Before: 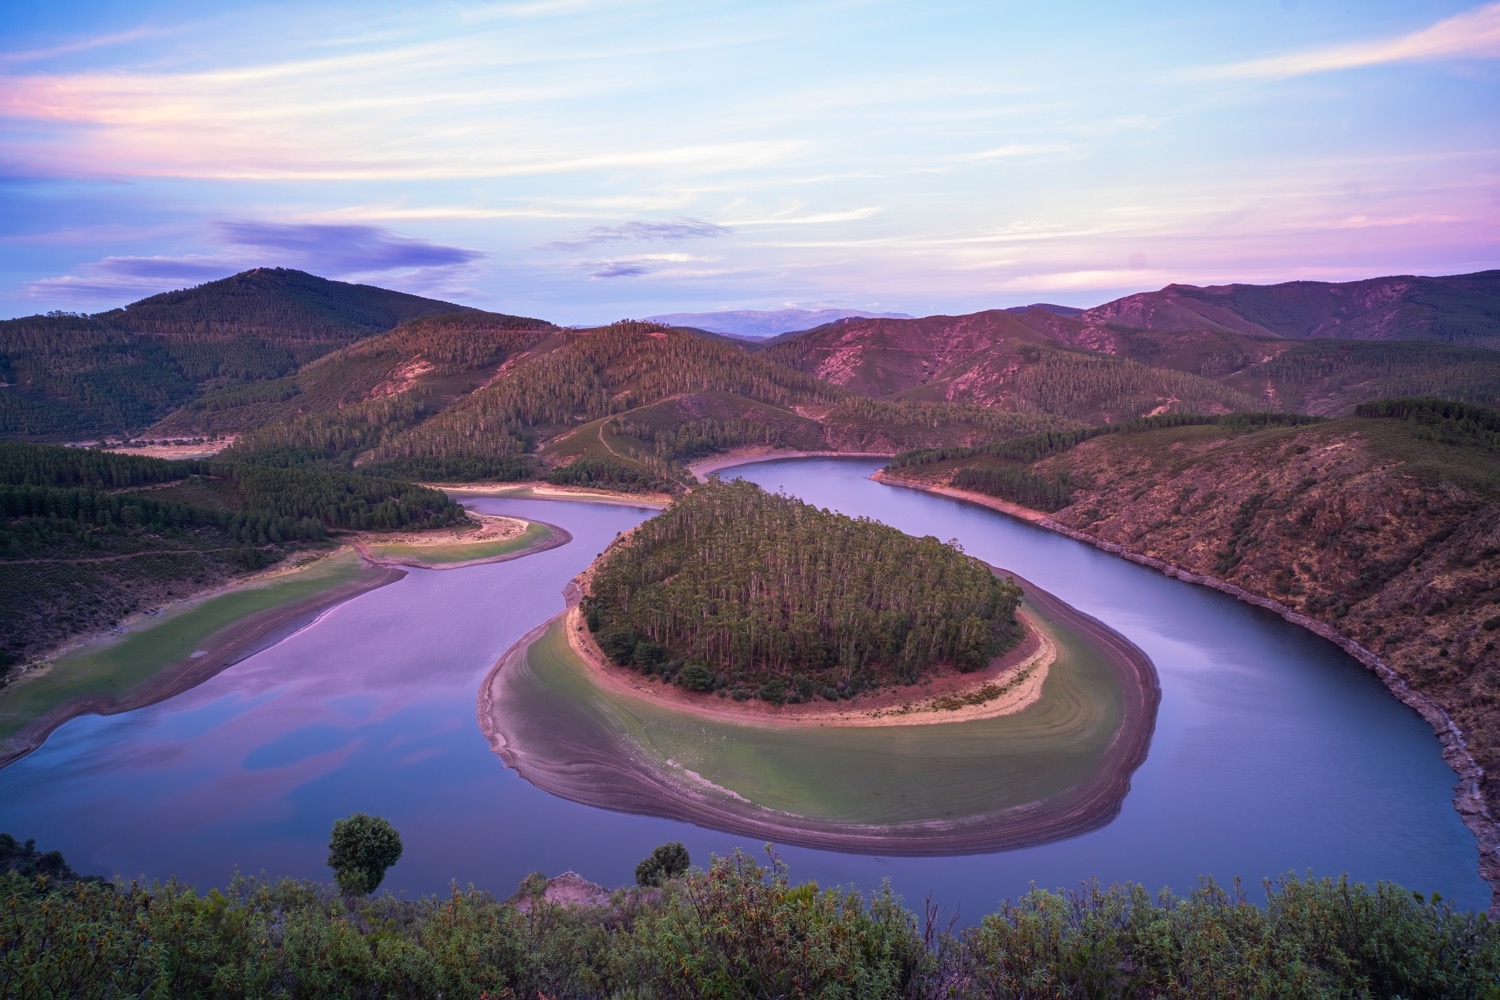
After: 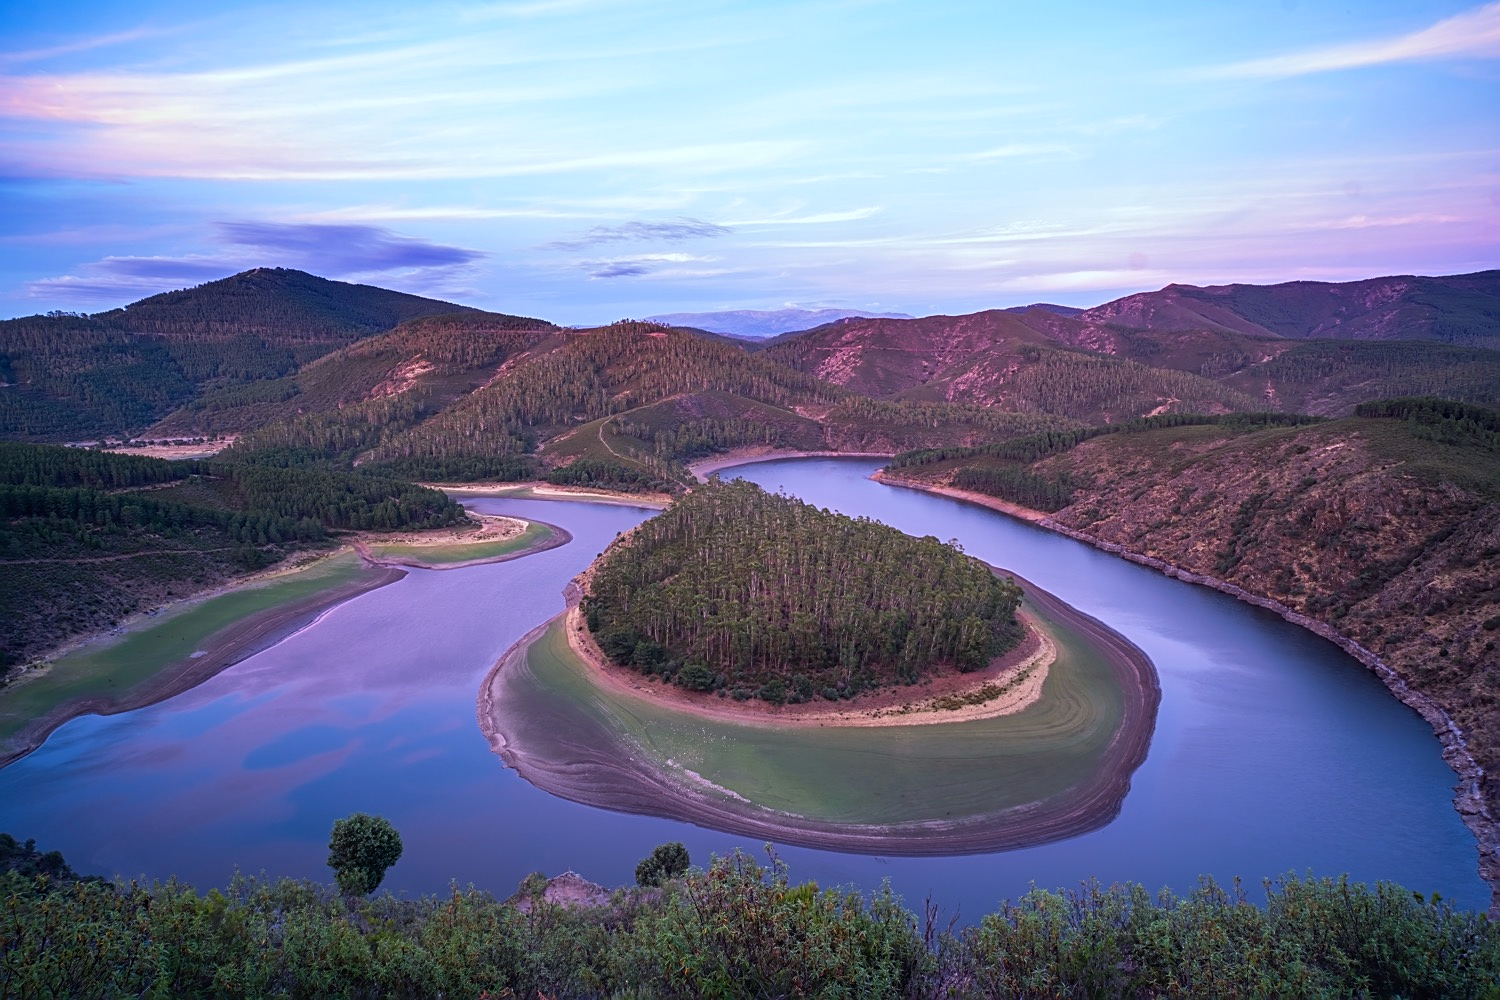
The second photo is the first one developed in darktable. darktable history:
color calibration: illuminant Planckian (black body), x 0.368, y 0.361, temperature 4275.92 K
sharpen: on, module defaults
